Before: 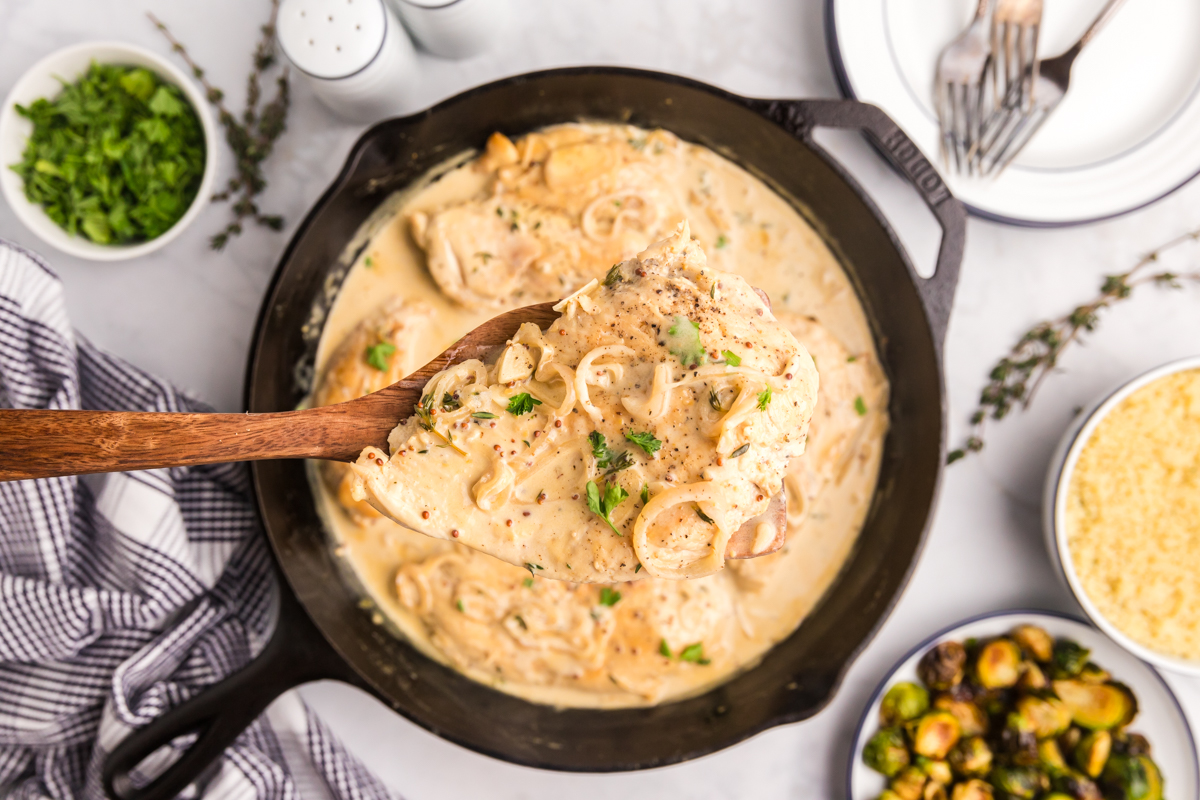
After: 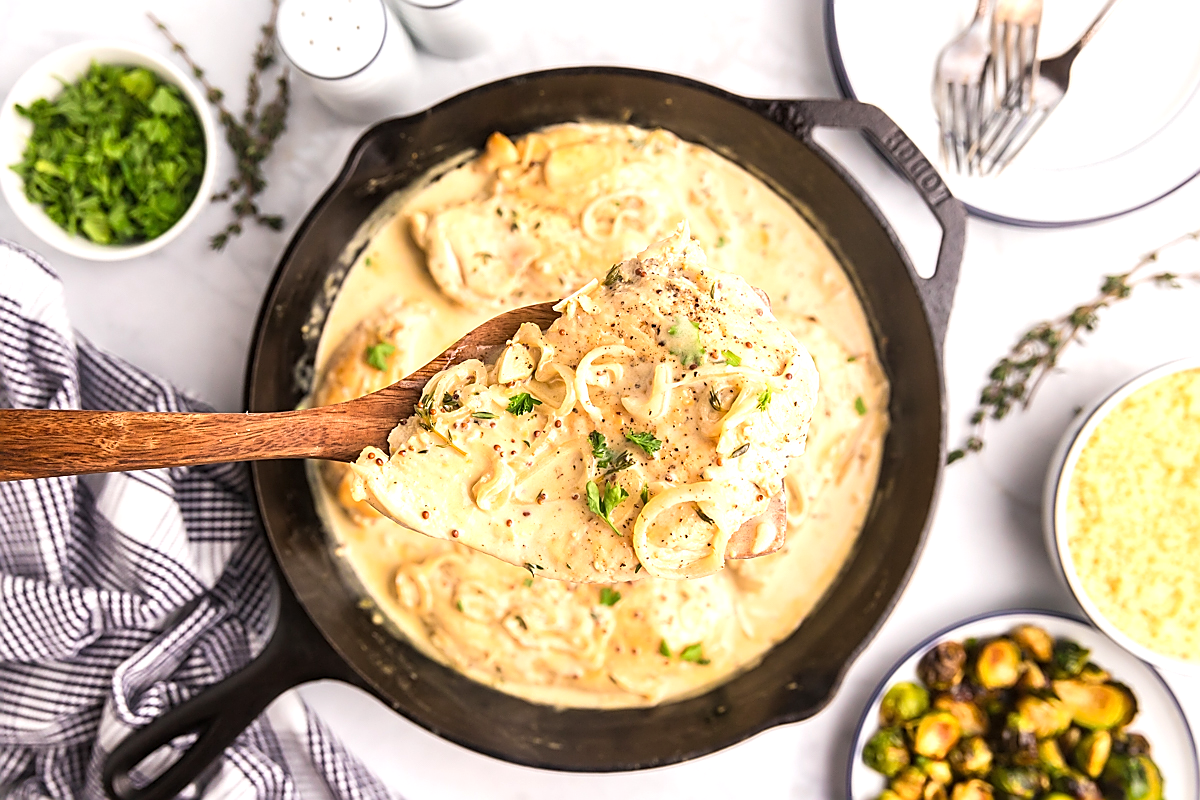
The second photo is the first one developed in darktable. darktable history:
exposure: black level correction 0, exposure 0.5 EV, compensate highlight preservation false
sharpen: radius 1.356, amount 1.249, threshold 0.636
